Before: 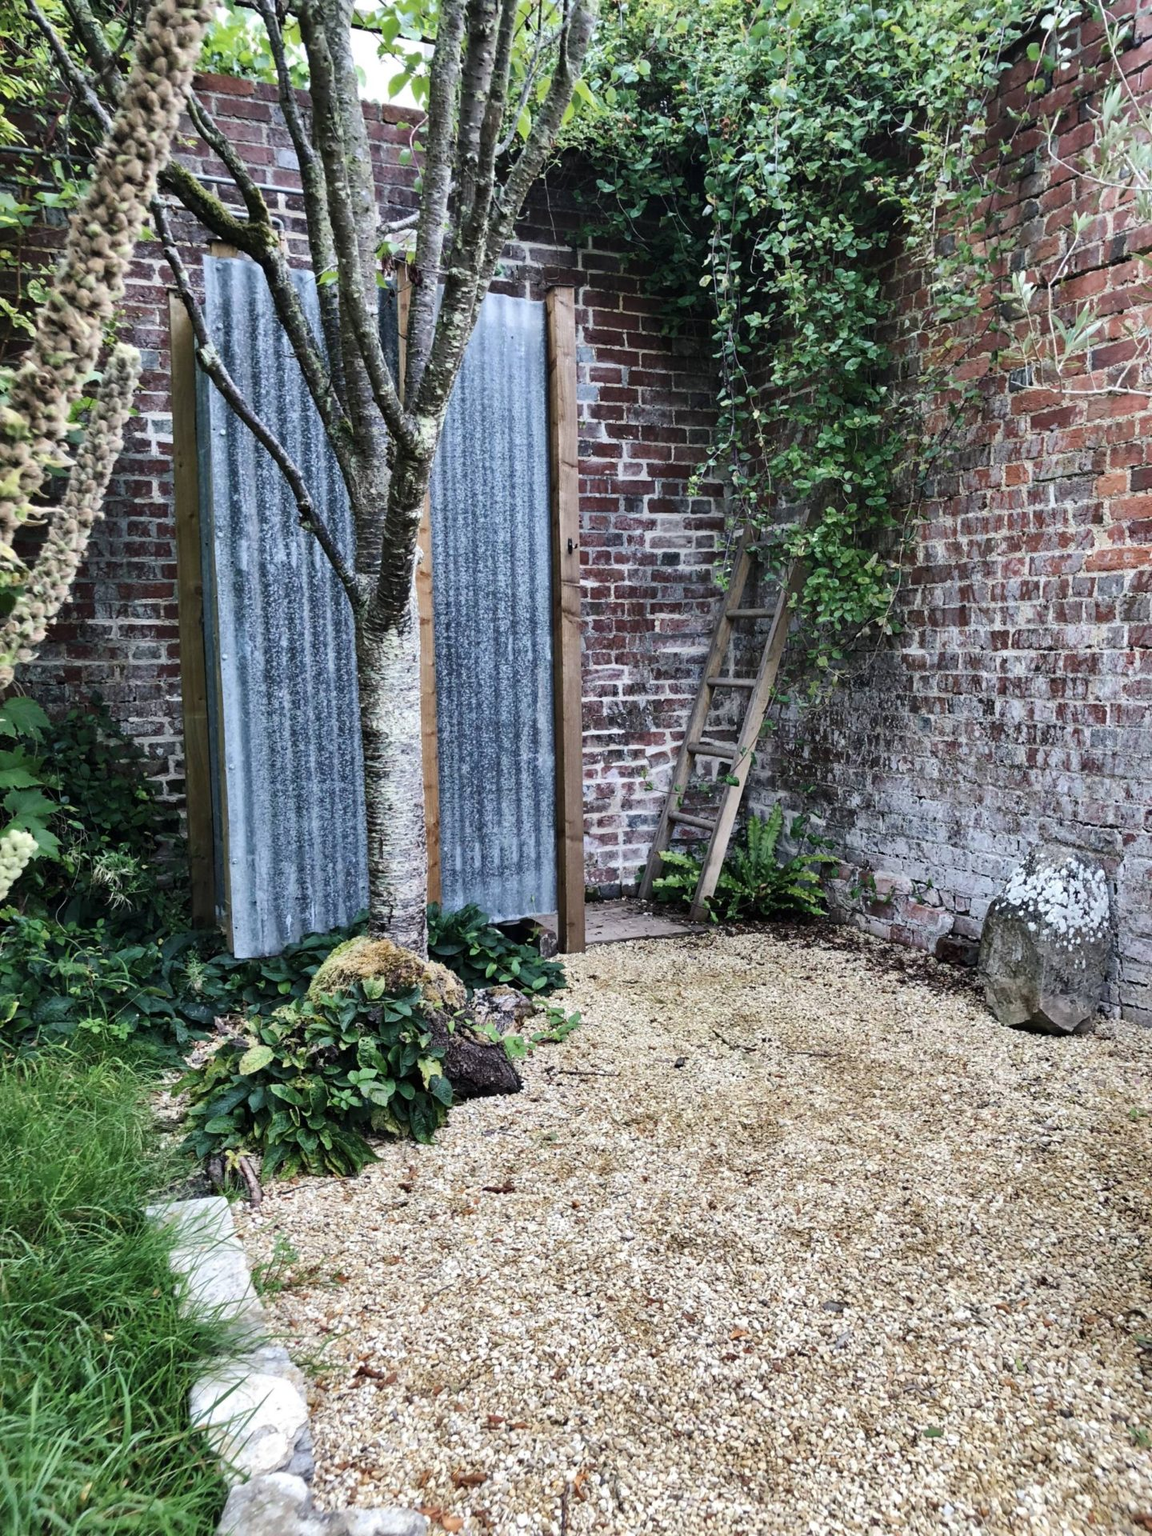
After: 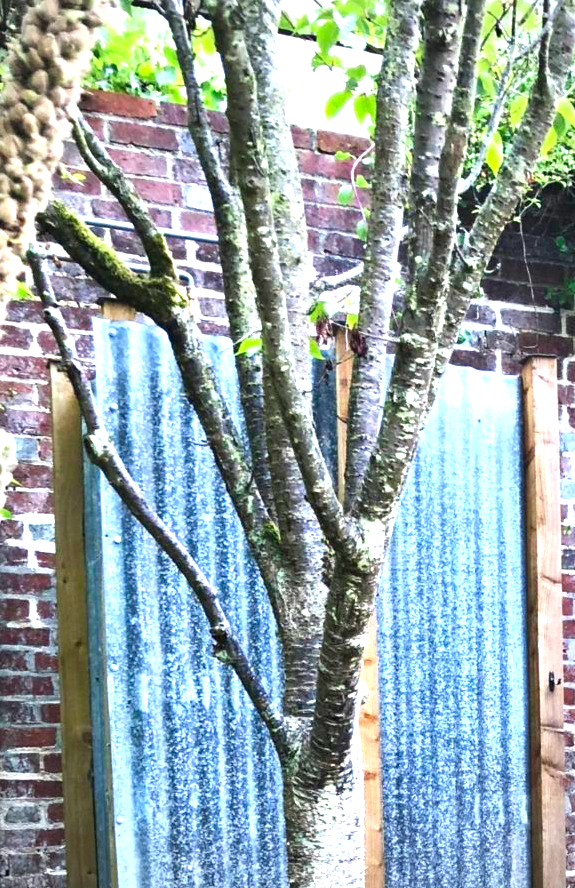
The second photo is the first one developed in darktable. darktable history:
crop and rotate: left 11.23%, top 0.053%, right 48.809%, bottom 53.666%
vignetting: fall-off radius 60.8%
tone equalizer: on, module defaults
exposure: black level correction 0, exposure 1.28 EV, compensate highlight preservation false
contrast brightness saturation: saturation 0.509
